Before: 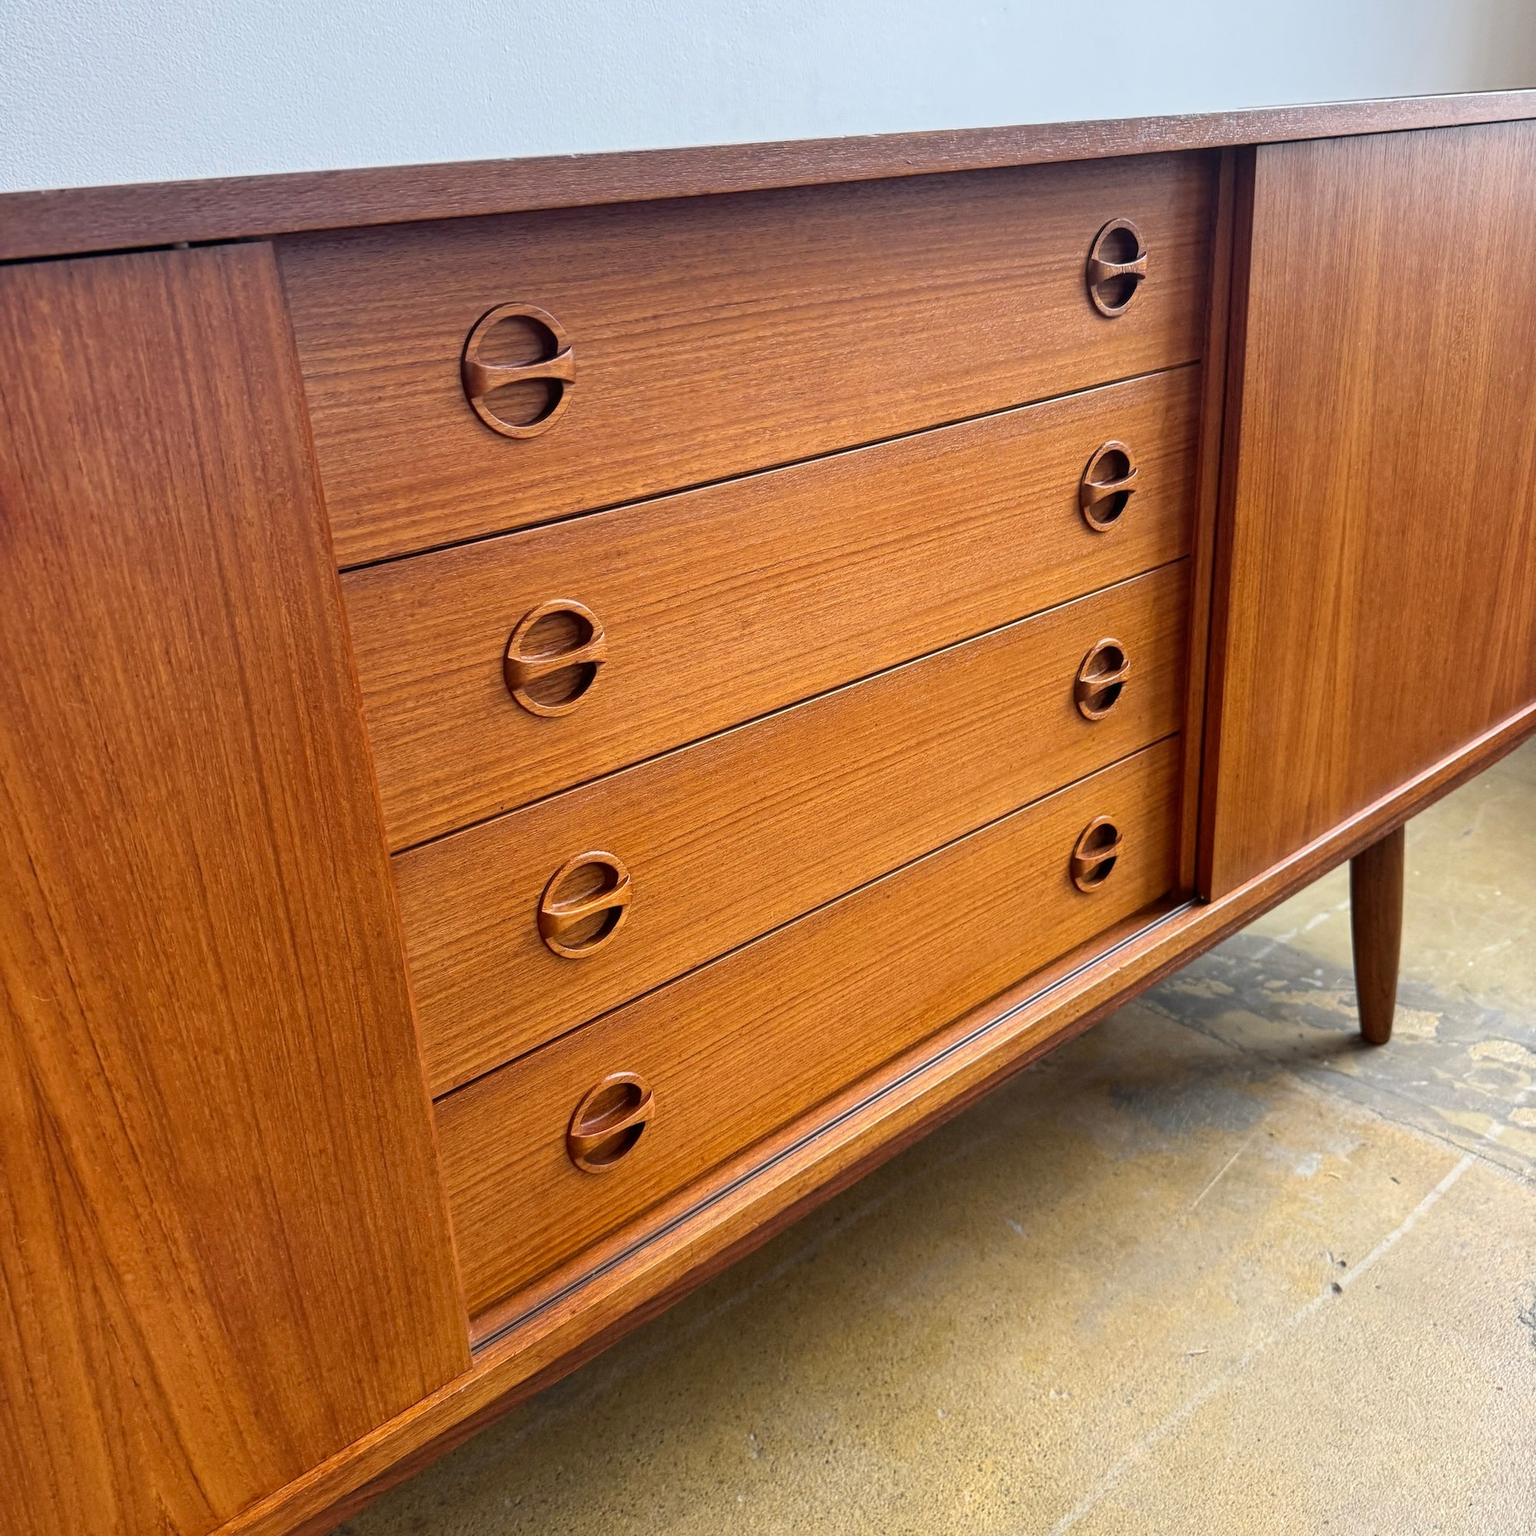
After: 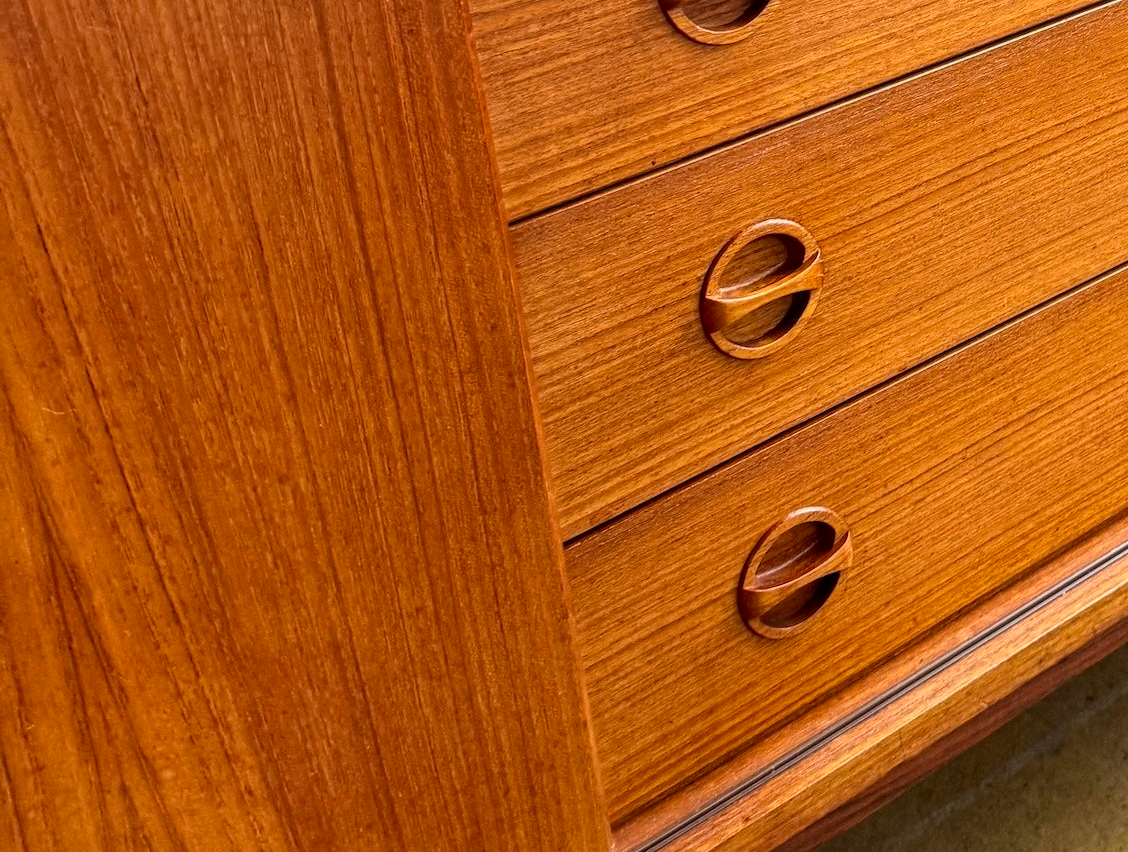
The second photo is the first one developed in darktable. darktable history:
local contrast: on, module defaults
contrast brightness saturation: contrast 0.04, saturation 0.16
crop: top 44.483%, right 43.593%, bottom 12.892%
